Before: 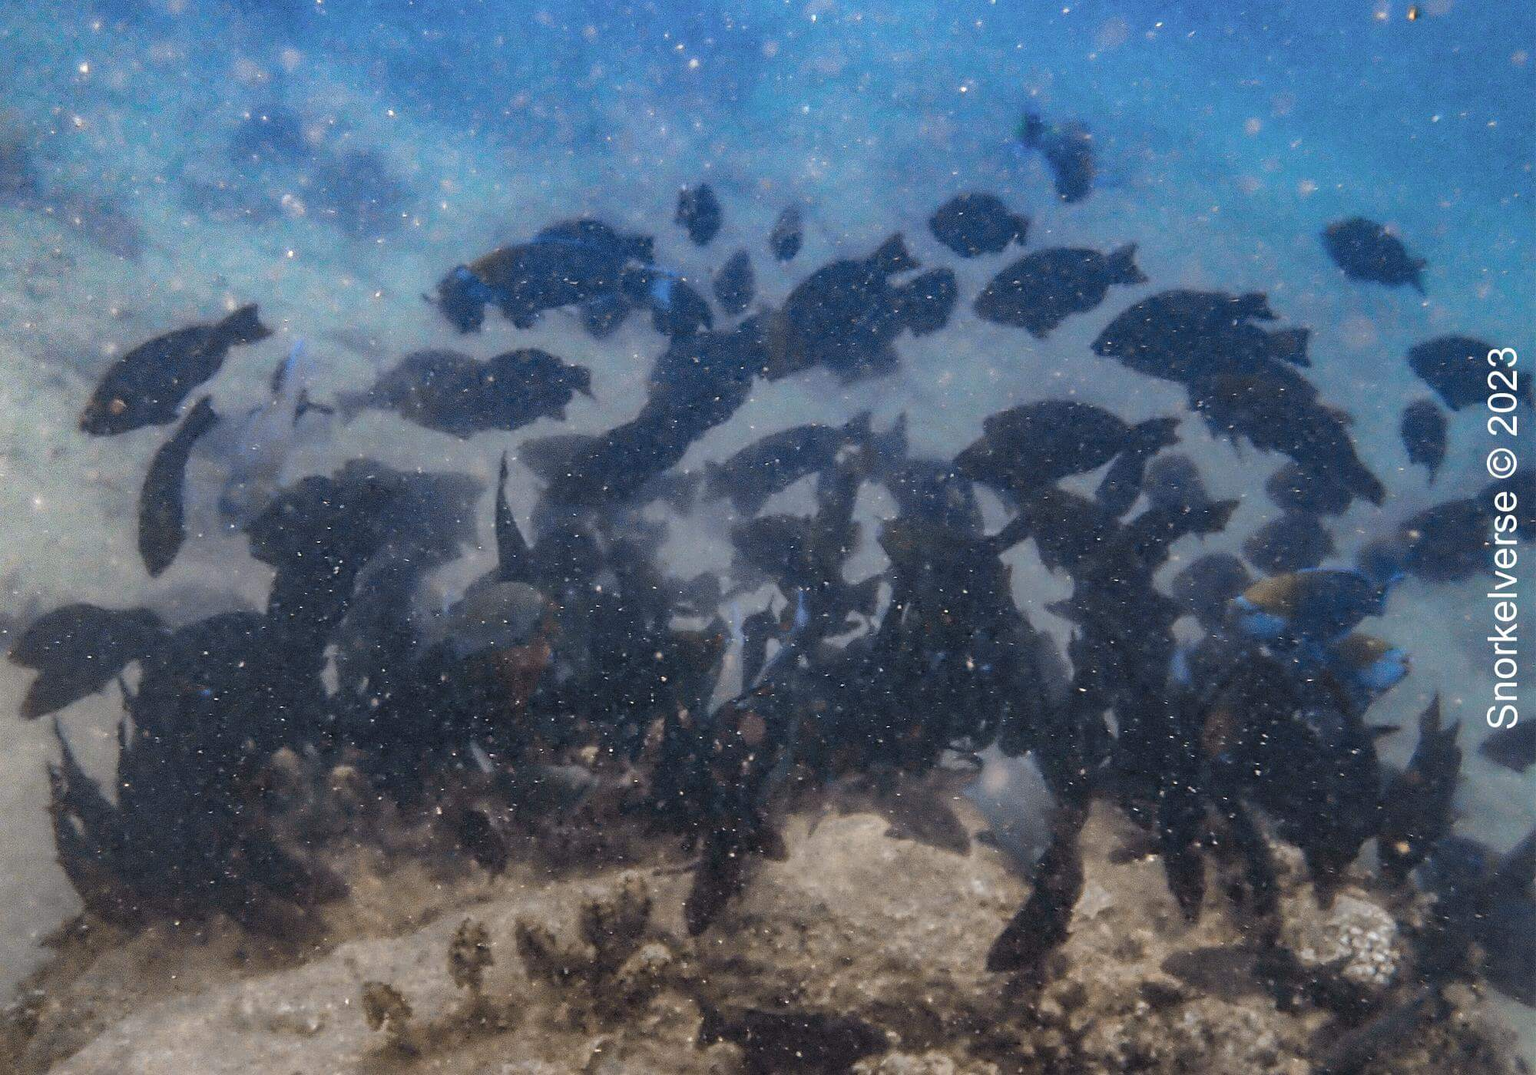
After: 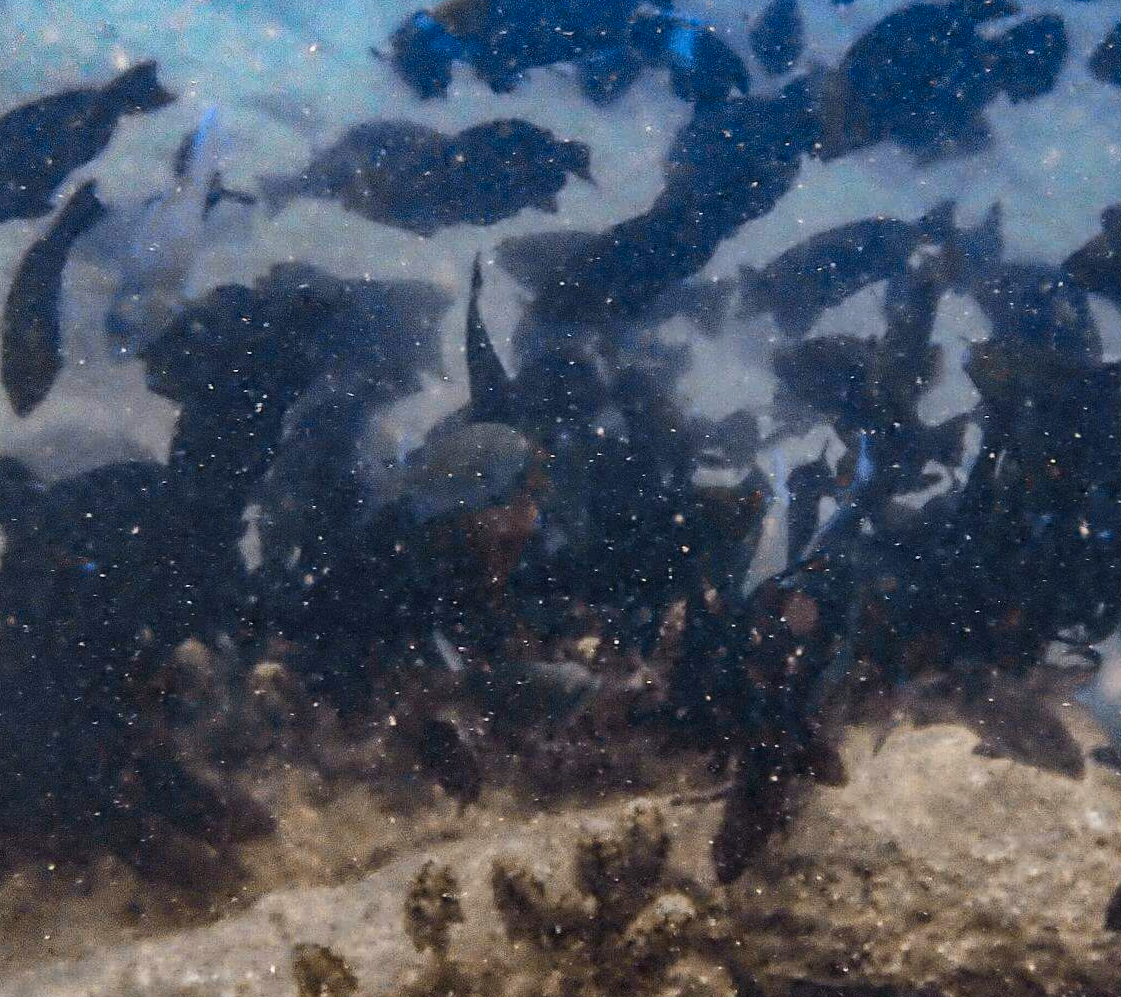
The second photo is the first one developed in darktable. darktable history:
crop: left 8.991%, top 23.965%, right 34.931%, bottom 4.773%
exposure: compensate highlight preservation false
local contrast: highlights 62%, shadows 106%, detail 107%, midtone range 0.522
contrast brightness saturation: contrast 0.178, saturation 0.307
